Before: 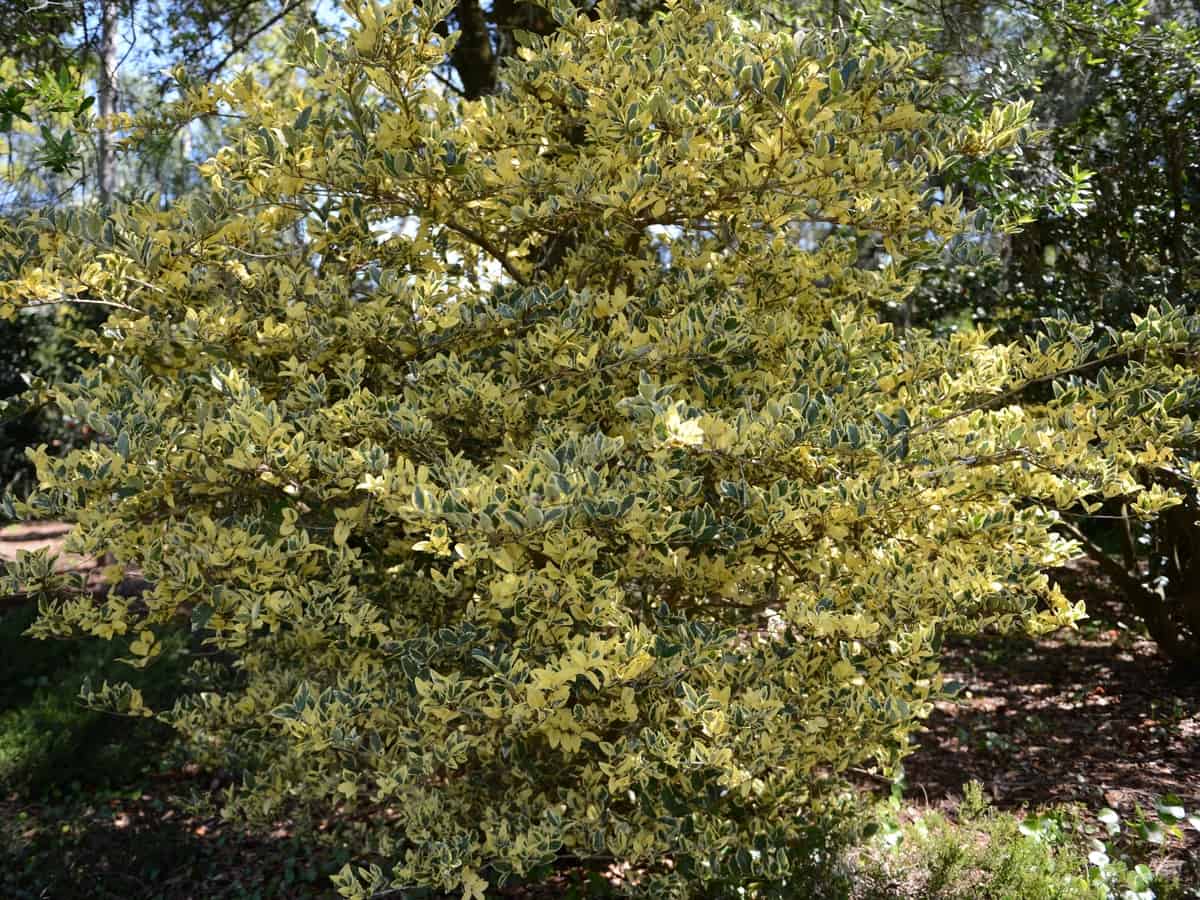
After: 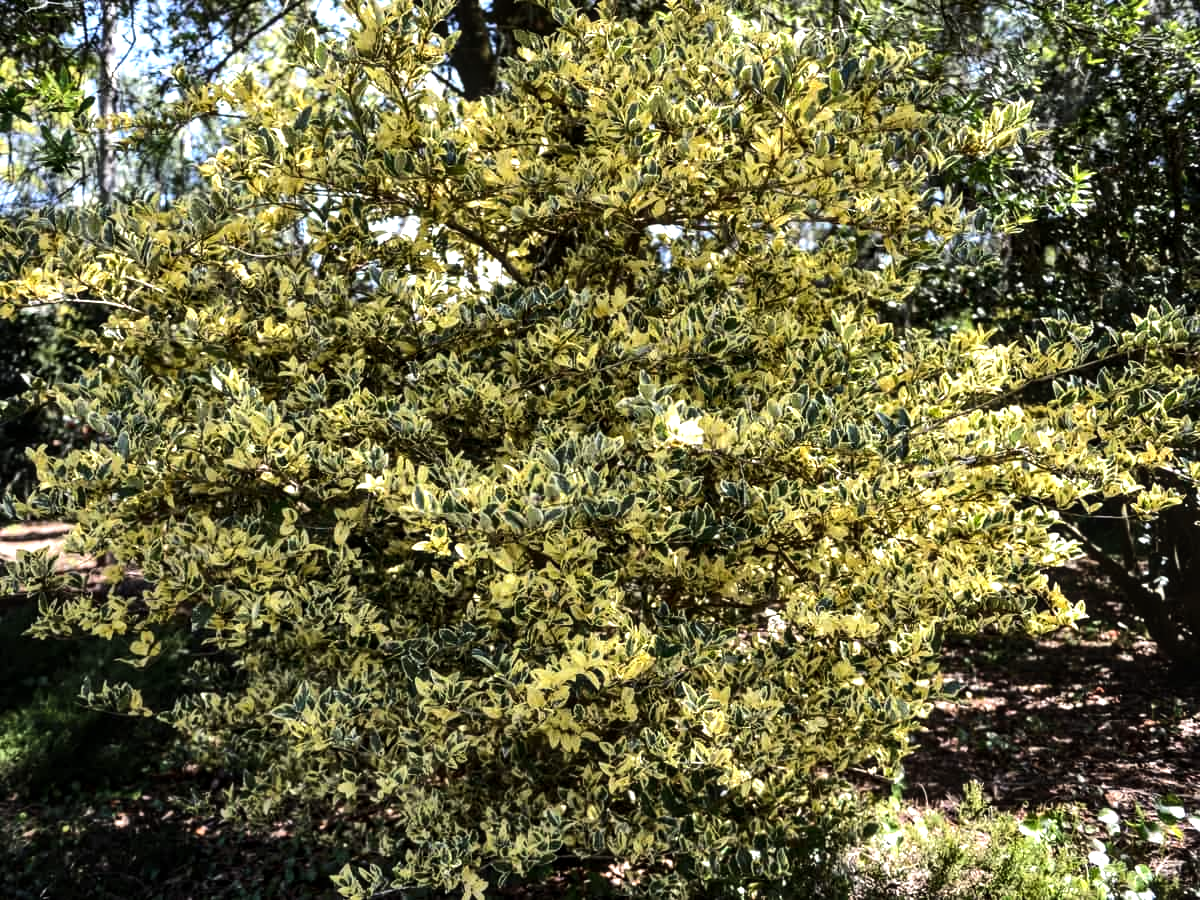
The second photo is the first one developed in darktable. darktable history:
shadows and highlights: shadows 37.52, highlights -27.62, soften with gaussian
local contrast: detail 130%
exposure: exposure -0.155 EV, compensate exposure bias true, compensate highlight preservation false
tone equalizer: -8 EV -1.08 EV, -7 EV -1.02 EV, -6 EV -0.89 EV, -5 EV -0.568 EV, -3 EV 0.564 EV, -2 EV 0.843 EV, -1 EV 0.993 EV, +0 EV 1.07 EV, edges refinement/feathering 500, mask exposure compensation -1.57 EV, preserve details no
